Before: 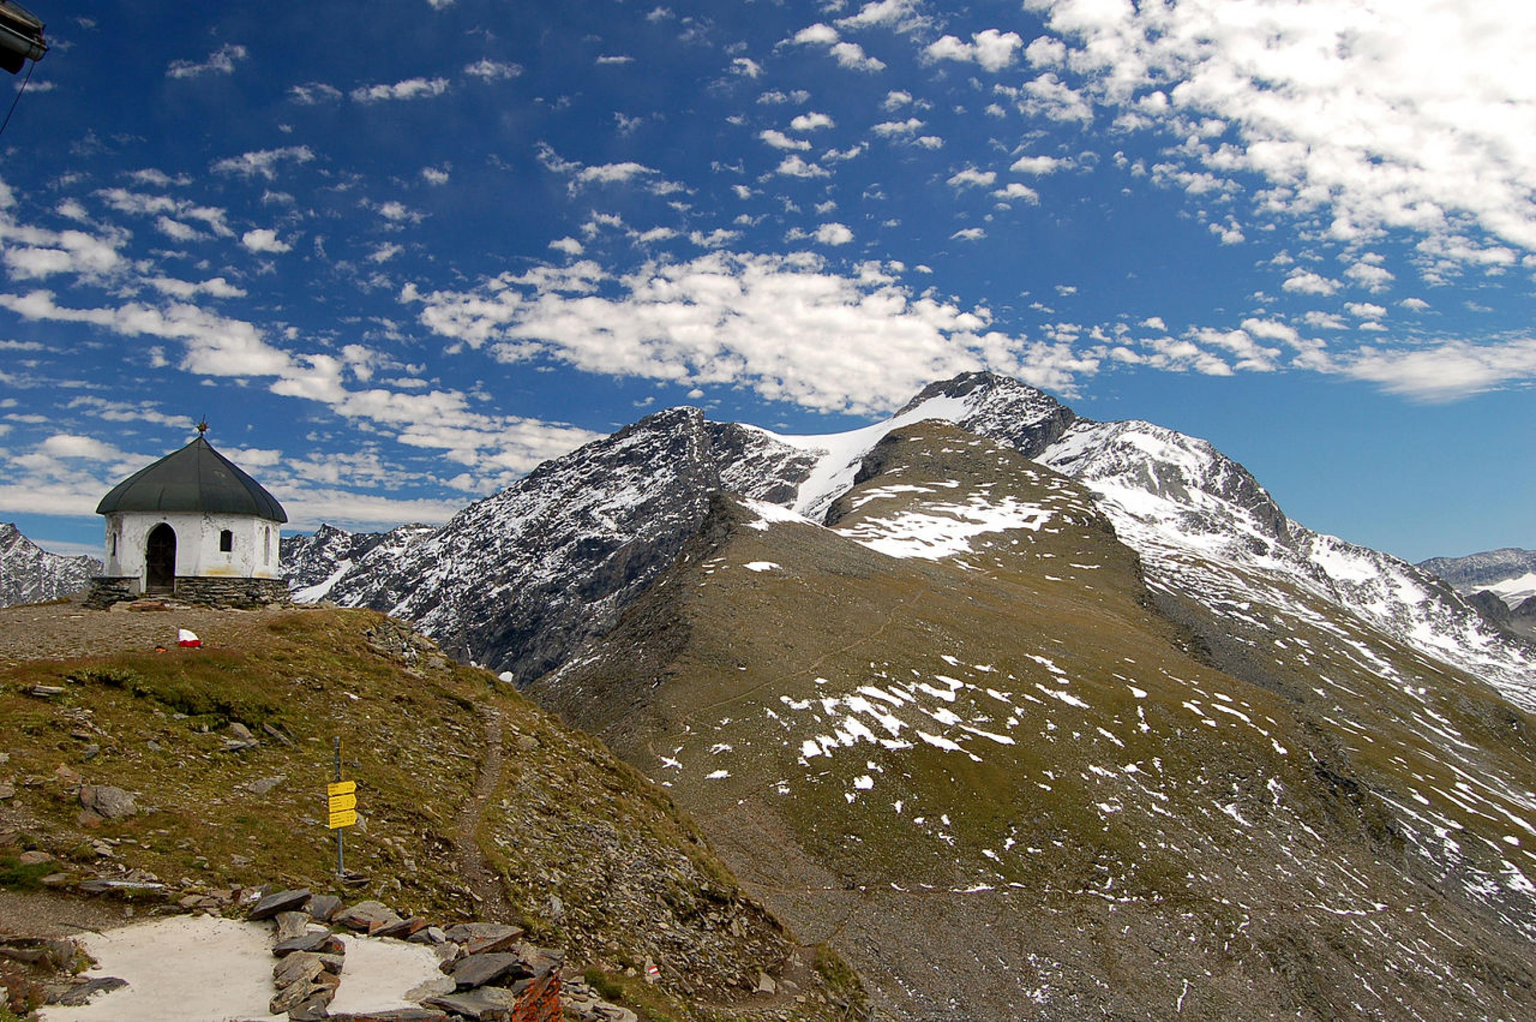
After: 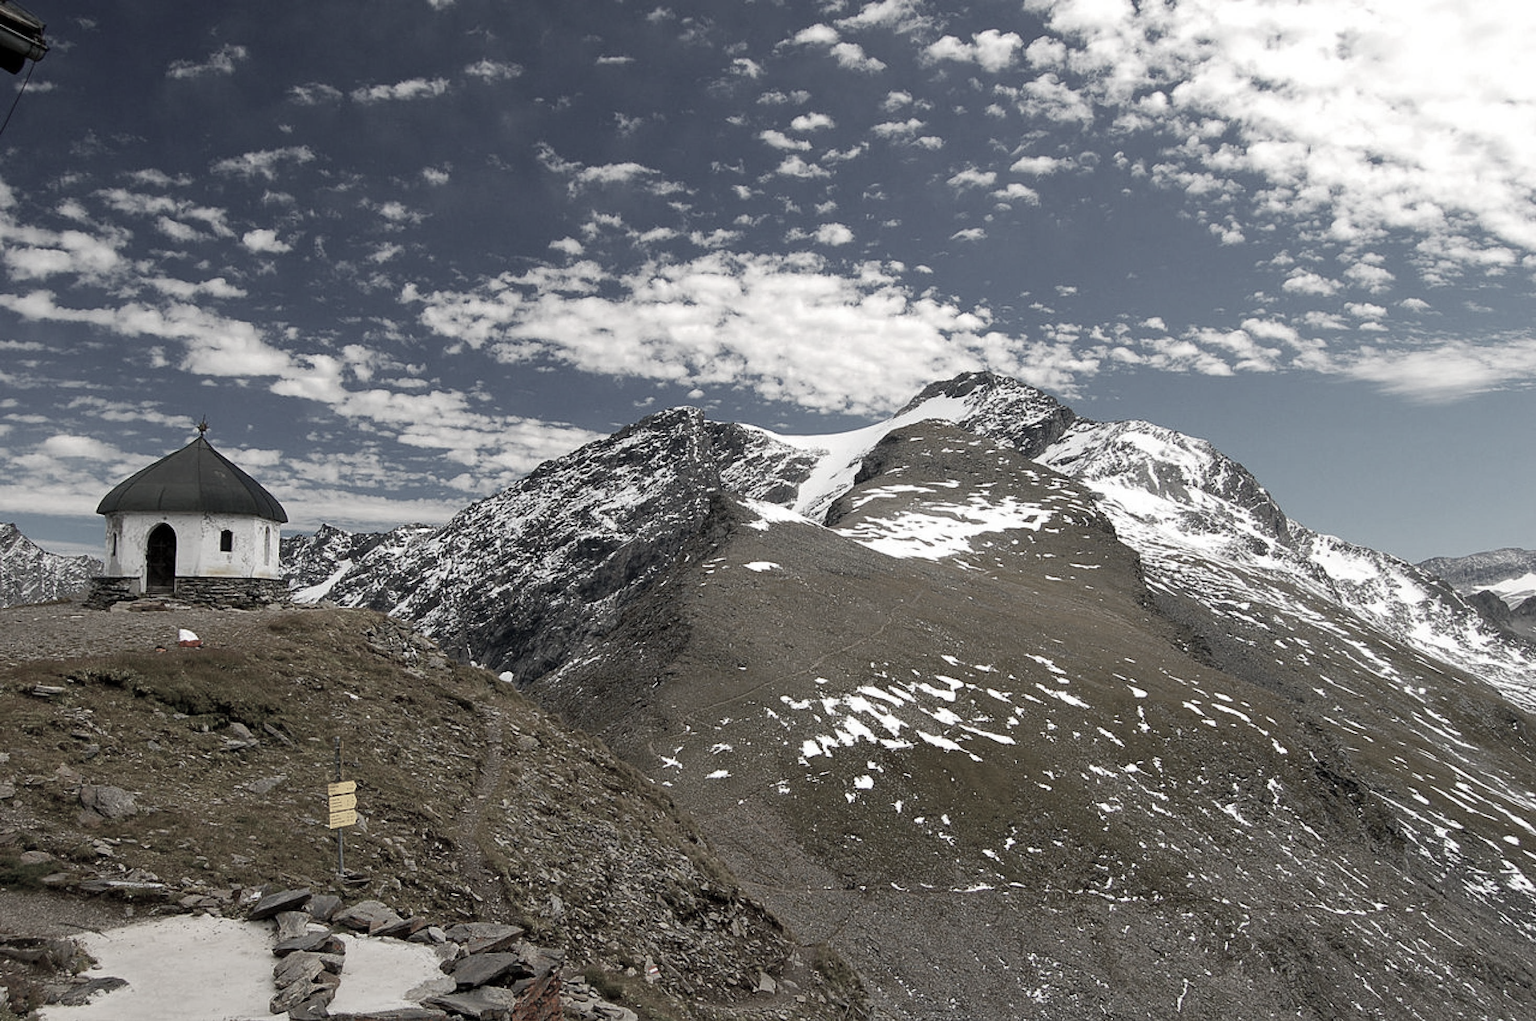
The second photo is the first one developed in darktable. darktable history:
color correction: highlights b* 0.012, saturation 0.299
